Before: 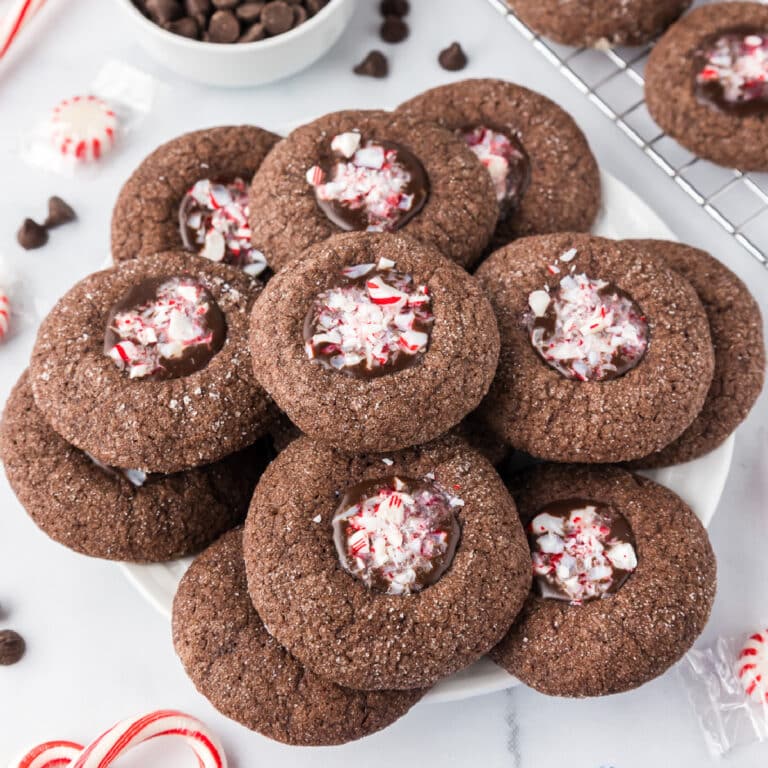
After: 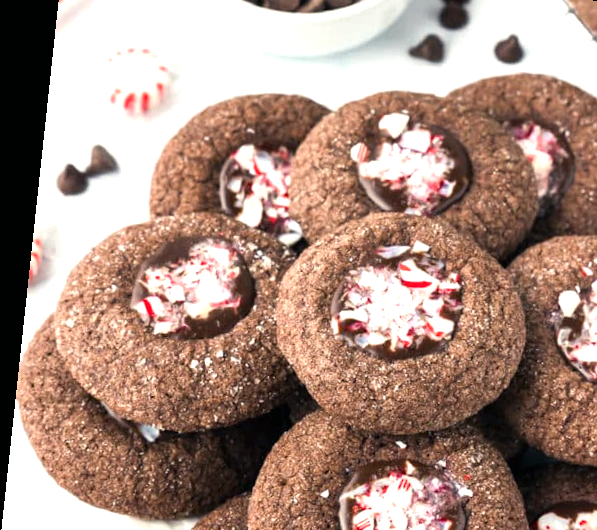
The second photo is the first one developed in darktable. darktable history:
crop and rotate: angle -6.17°, left 2.048%, top 6.738%, right 27.34%, bottom 30.515%
shadows and highlights: shadows 3.16, highlights -18.52, soften with gaussian
exposure: black level correction 0, exposure 0.595 EV, compensate exposure bias true, compensate highlight preservation false
color balance rgb: shadows lift › chroma 1.943%, shadows lift › hue 264.79°, power › luminance -7.881%, power › chroma 1.111%, power › hue 216.67°, highlights gain › luminance 6.493%, highlights gain › chroma 2.551%, highlights gain › hue 92.38°, perceptual saturation grading › global saturation 1.423%, perceptual saturation grading › highlights -1.221%, perceptual saturation grading › mid-tones 4.156%, perceptual saturation grading › shadows 7.155%, global vibrance 20%
